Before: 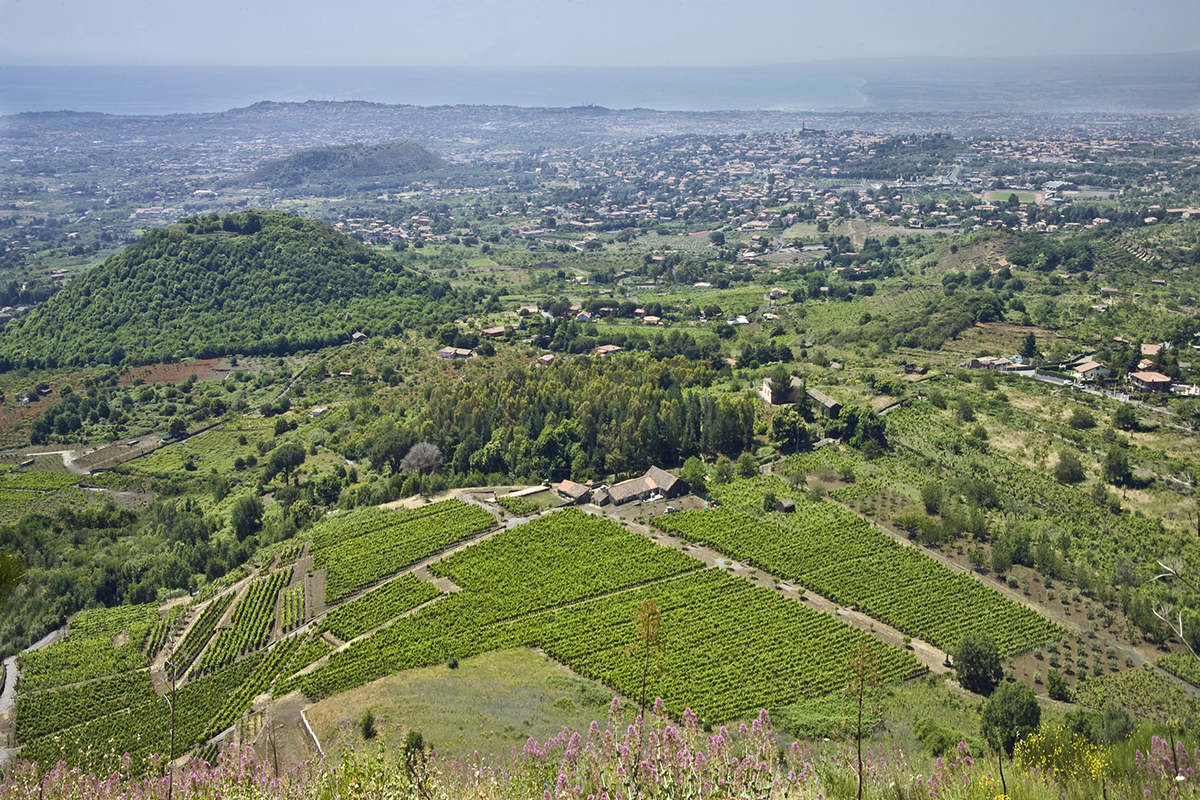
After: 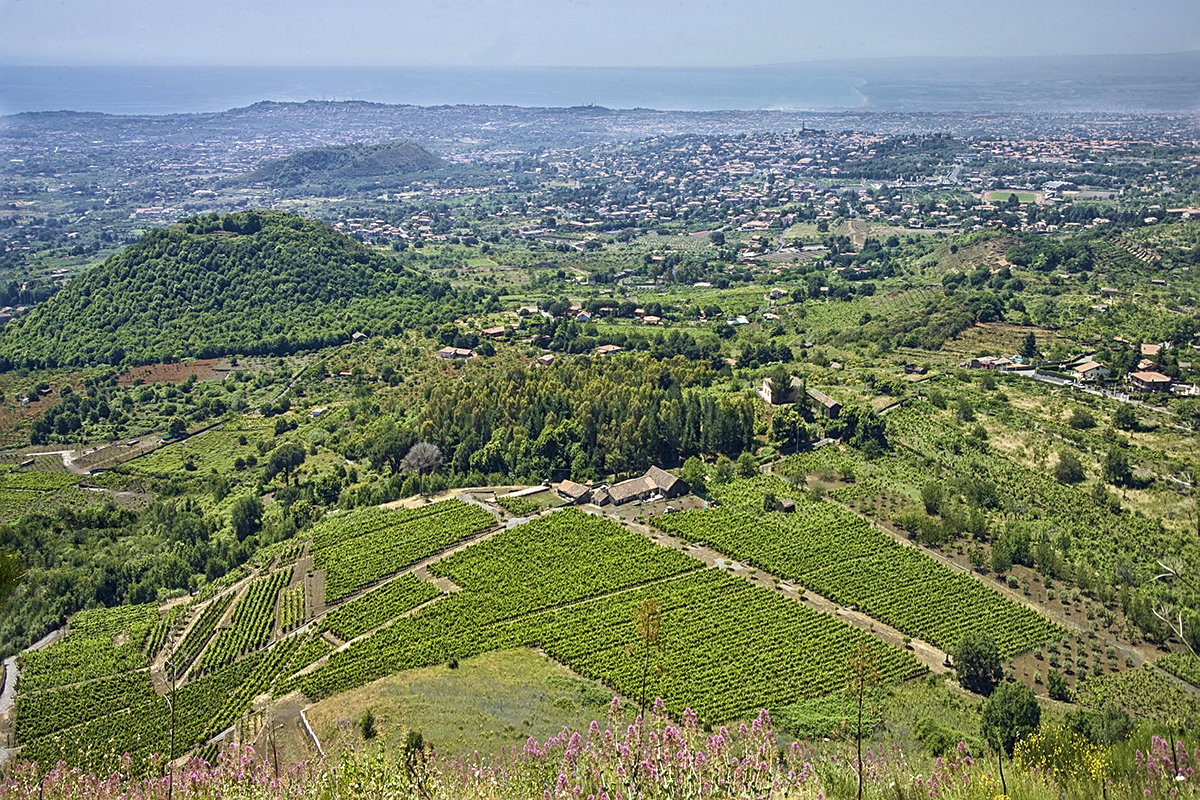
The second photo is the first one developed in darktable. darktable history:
tone equalizer: on, module defaults
velvia: on, module defaults
sharpen: on, module defaults
local contrast: on, module defaults
